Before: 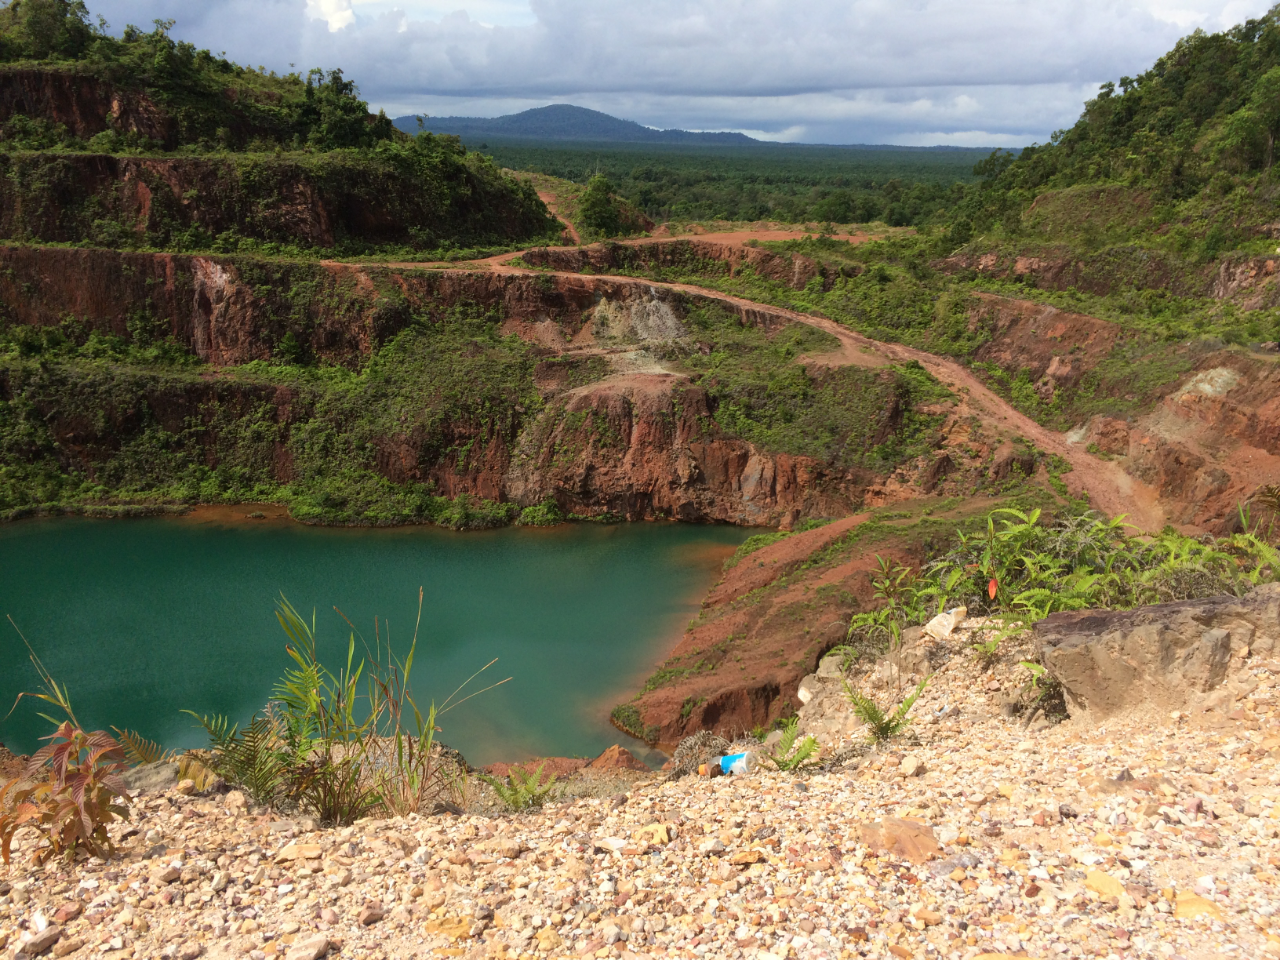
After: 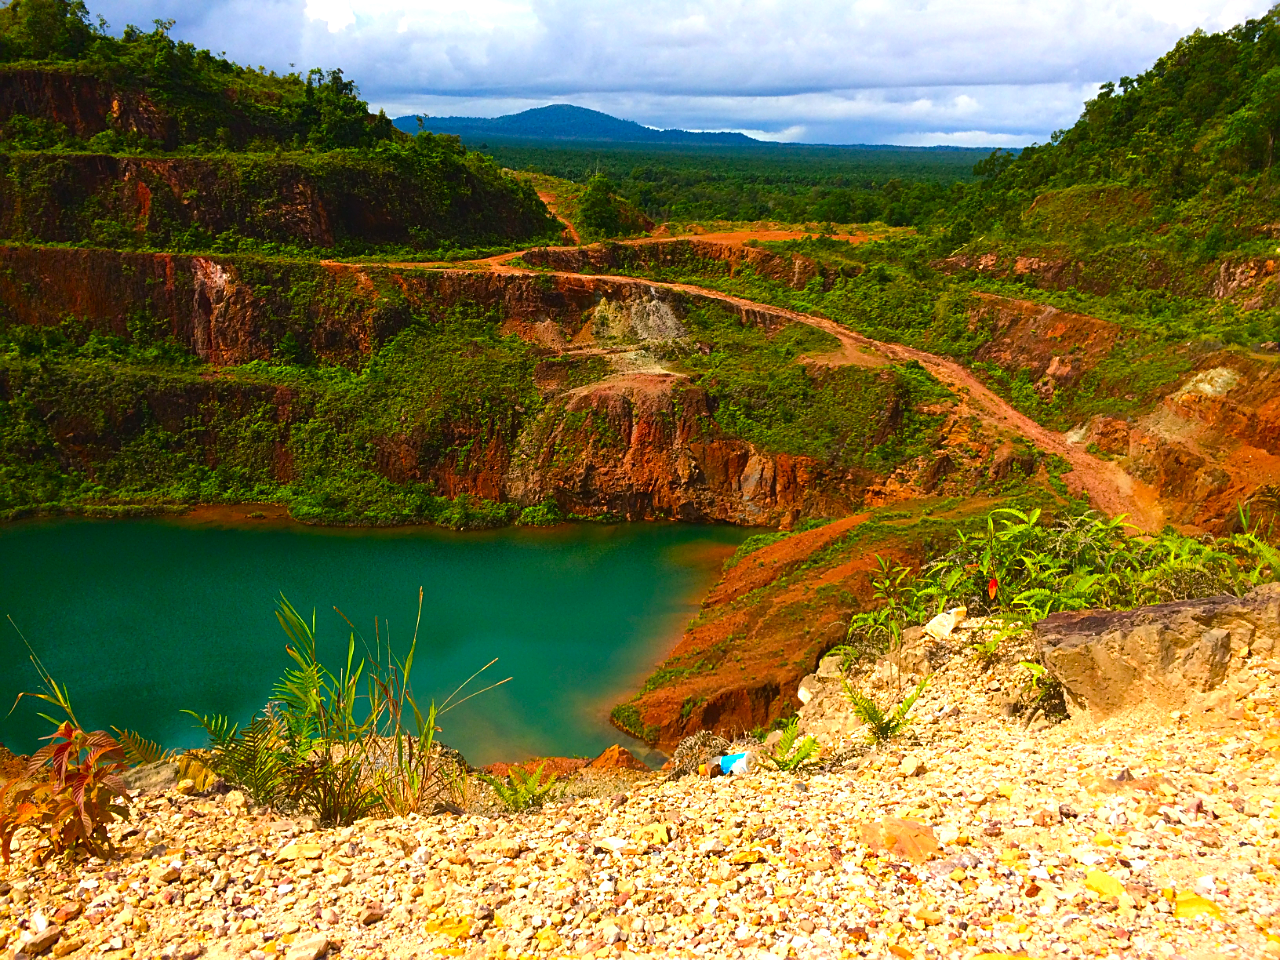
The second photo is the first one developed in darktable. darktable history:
sharpen: on, module defaults
color balance: output saturation 120%
color balance rgb: shadows lift › chroma 1%, shadows lift › hue 217.2°, power › hue 310.8°, highlights gain › chroma 1%, highlights gain › hue 54°, global offset › luminance 0.5%, global offset › hue 171.6°, perceptual saturation grading › global saturation 14.09%, perceptual saturation grading › highlights -25%, perceptual saturation grading › shadows 30%, perceptual brilliance grading › highlights 13.42%, perceptual brilliance grading › mid-tones 8.05%, perceptual brilliance grading › shadows -17.45%, global vibrance 25%
vignetting: brightness -0.233, saturation 0.141
tone equalizer: on, module defaults
contrast brightness saturation: brightness -0.02, saturation 0.35
